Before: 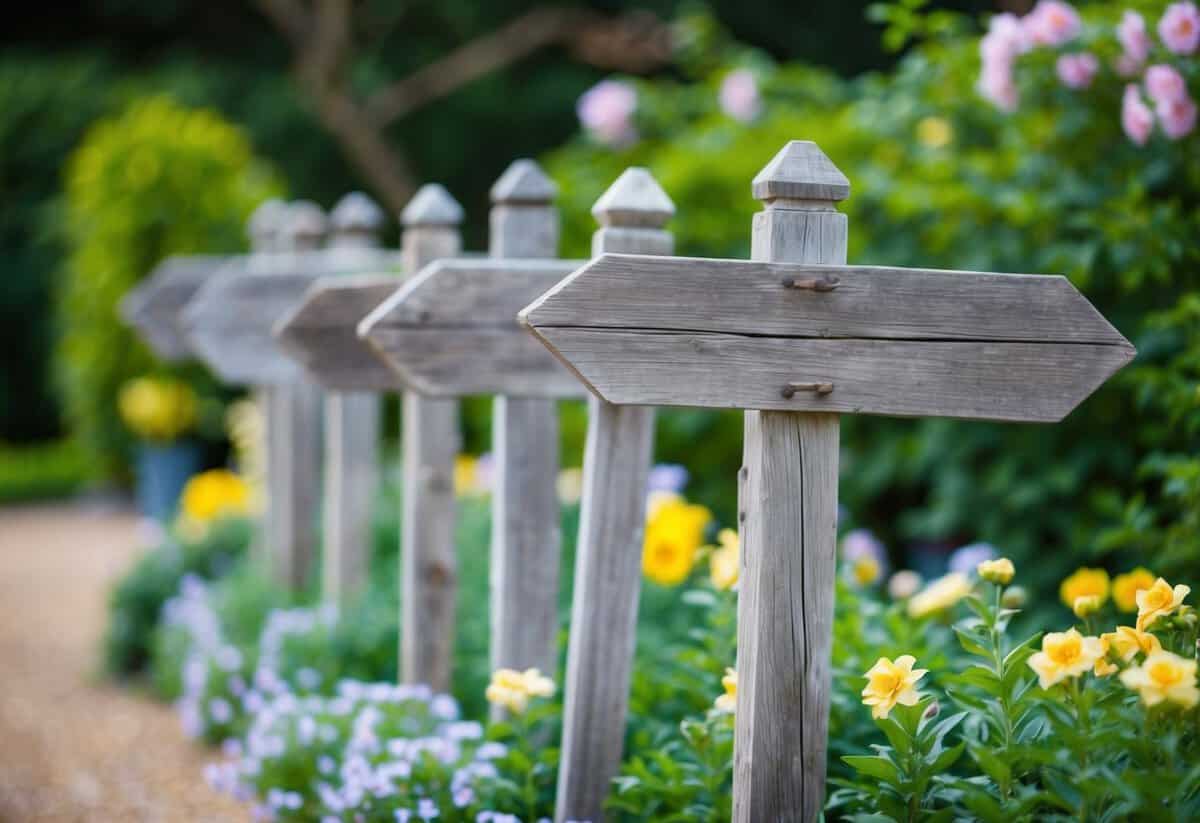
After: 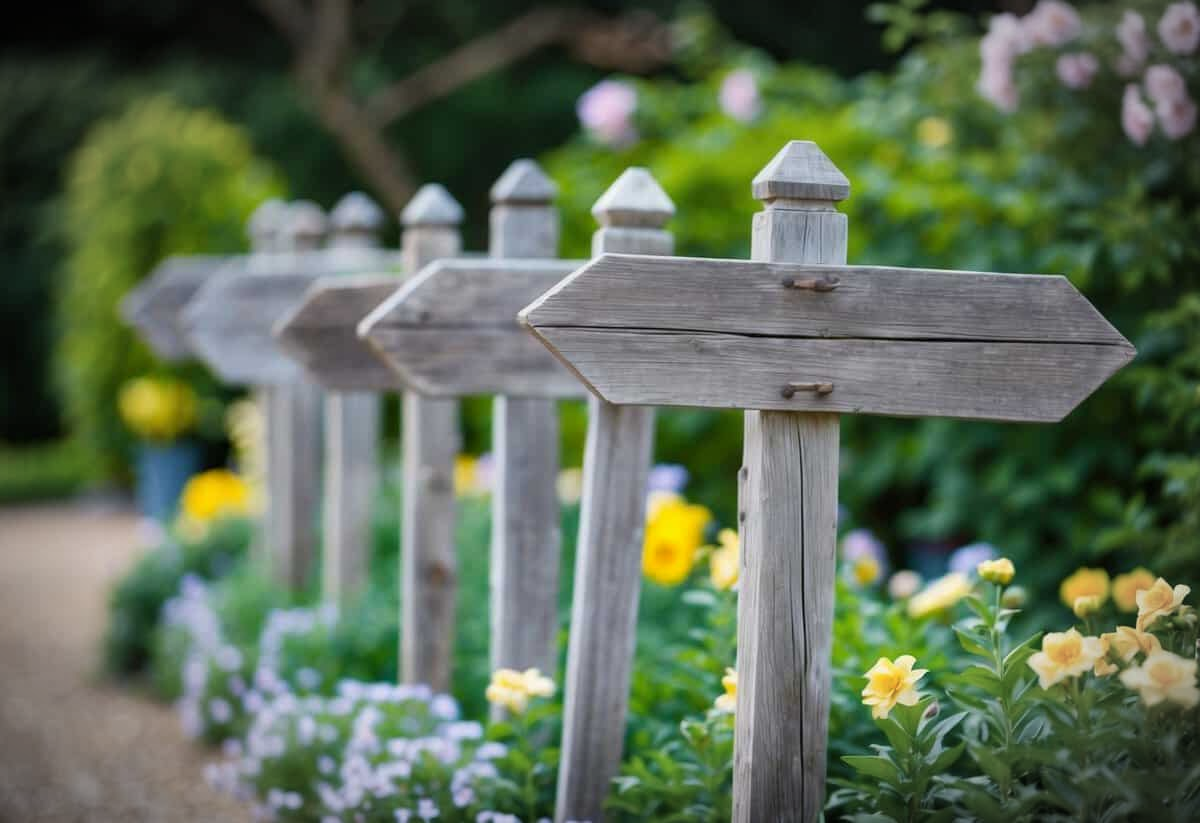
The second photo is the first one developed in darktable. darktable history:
vignetting: fall-off start 79.43%, saturation -0.649, width/height ratio 1.327, unbound false
shadows and highlights: shadows 24.5, highlights -78.15, soften with gaussian
